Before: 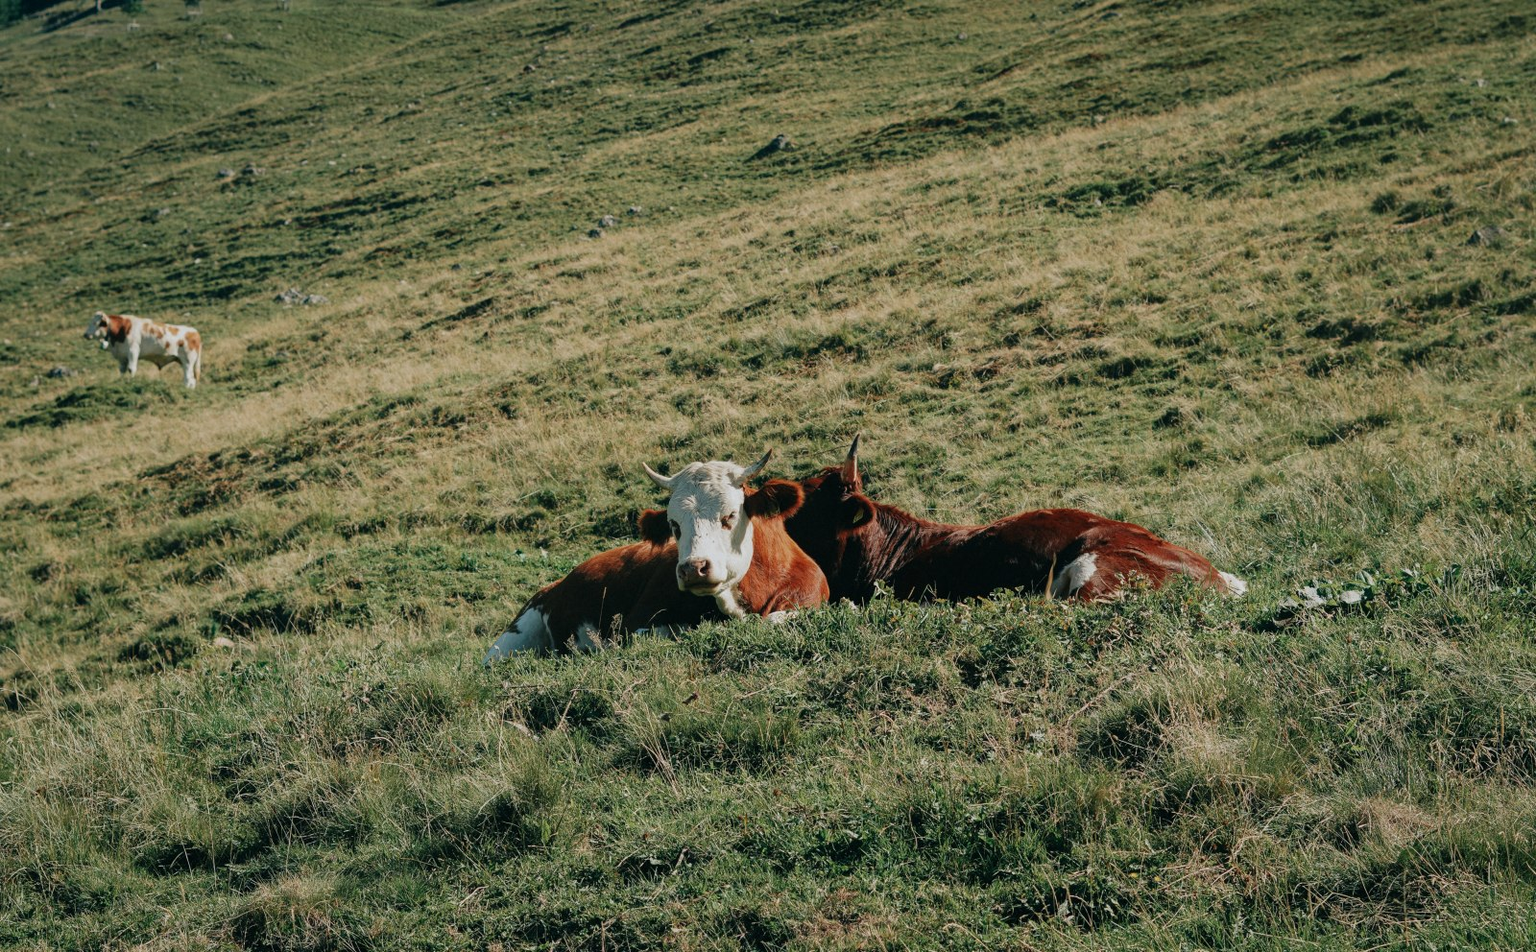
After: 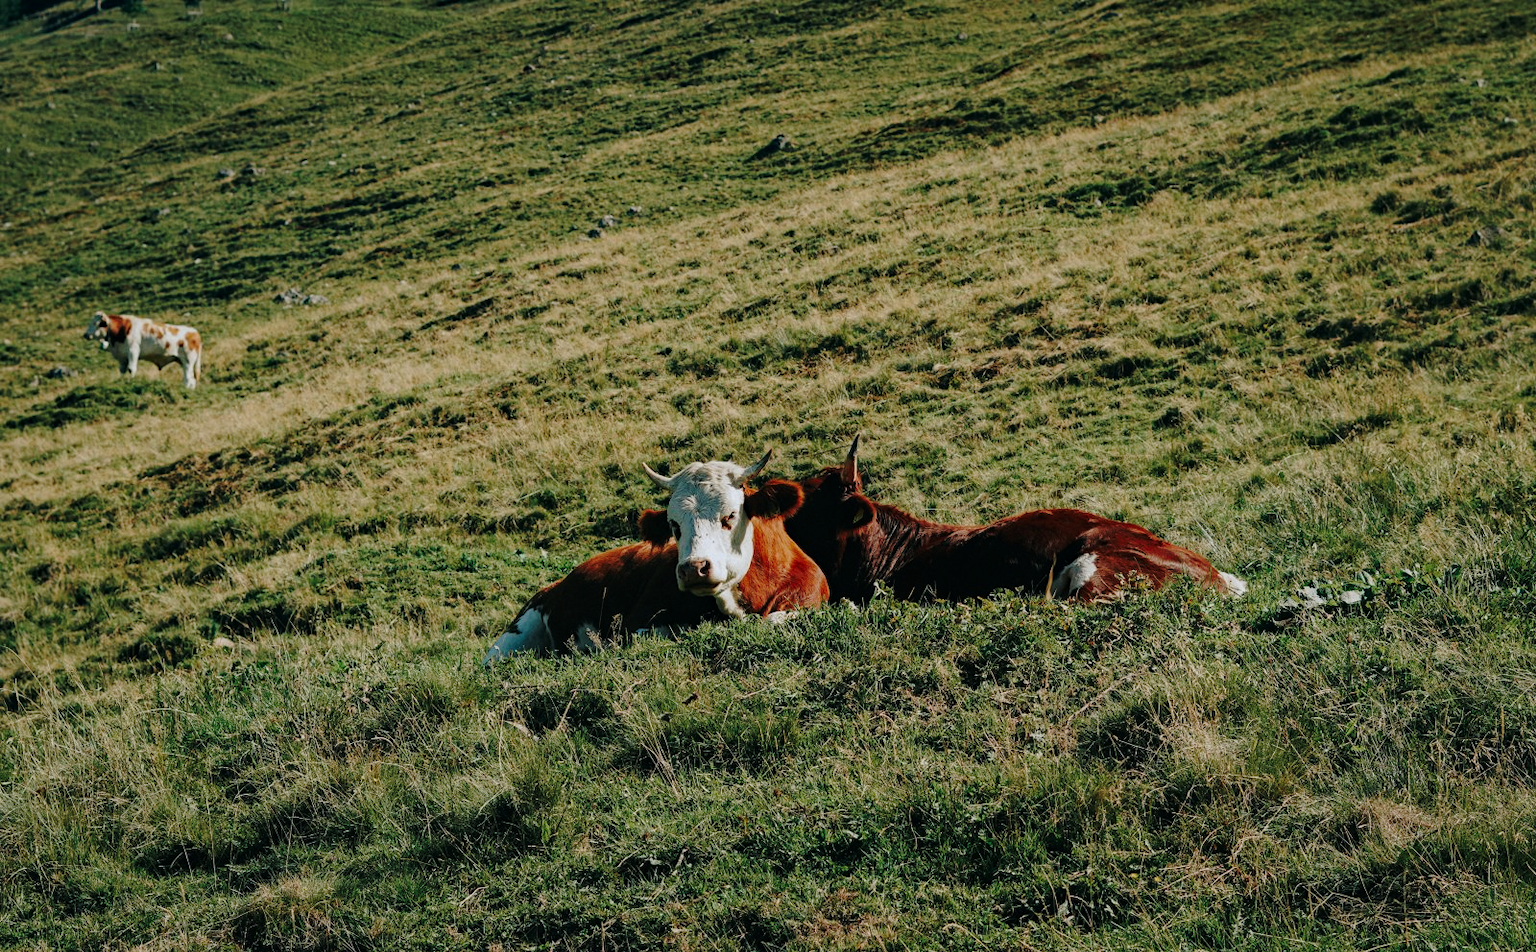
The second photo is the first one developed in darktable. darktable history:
haze removal: compatibility mode true, adaptive false
base curve: curves: ch0 [(0, 0) (0.073, 0.04) (0.157, 0.139) (0.492, 0.492) (0.758, 0.758) (1, 1)], preserve colors none
